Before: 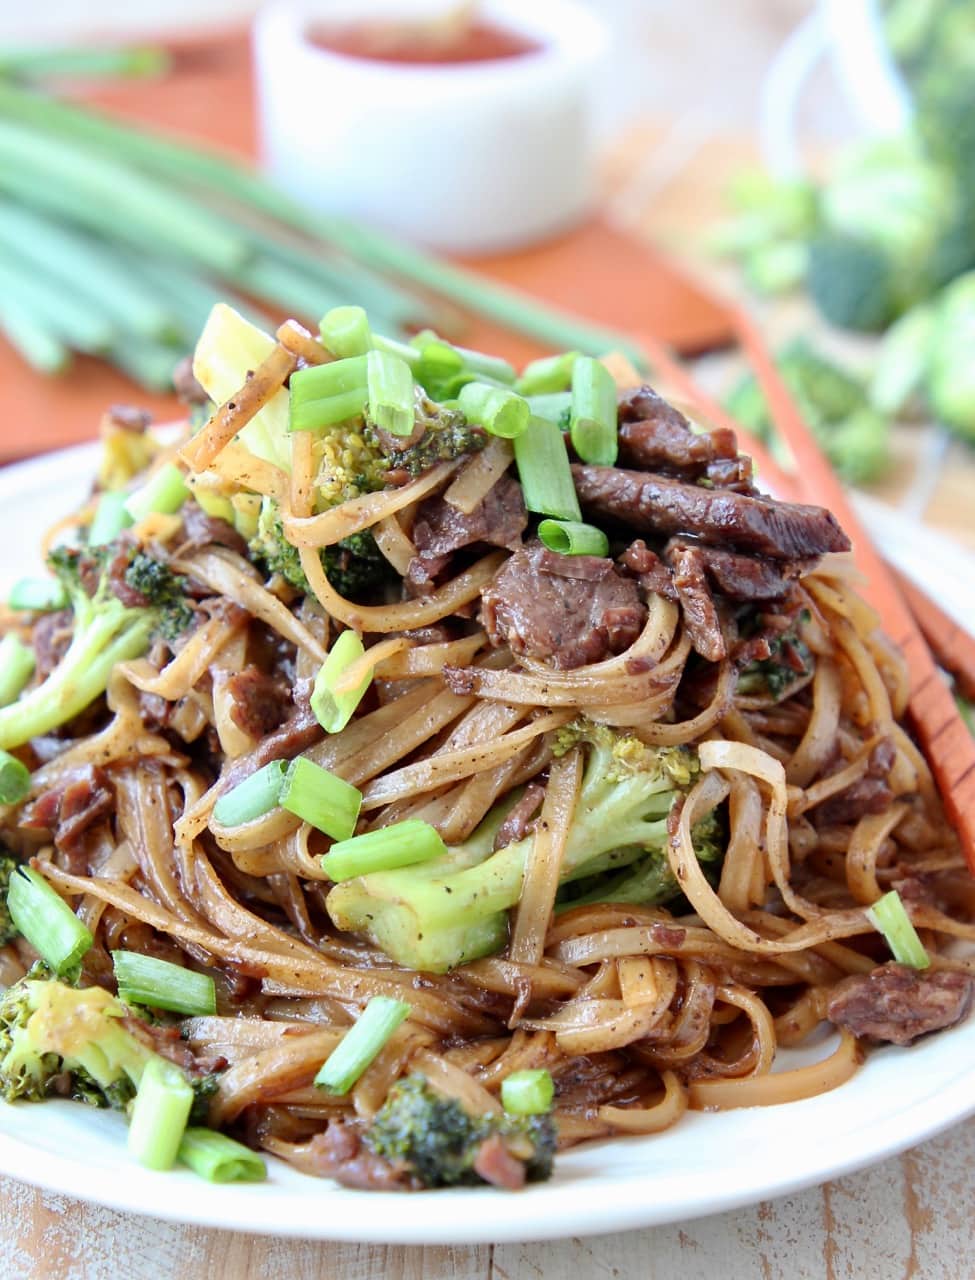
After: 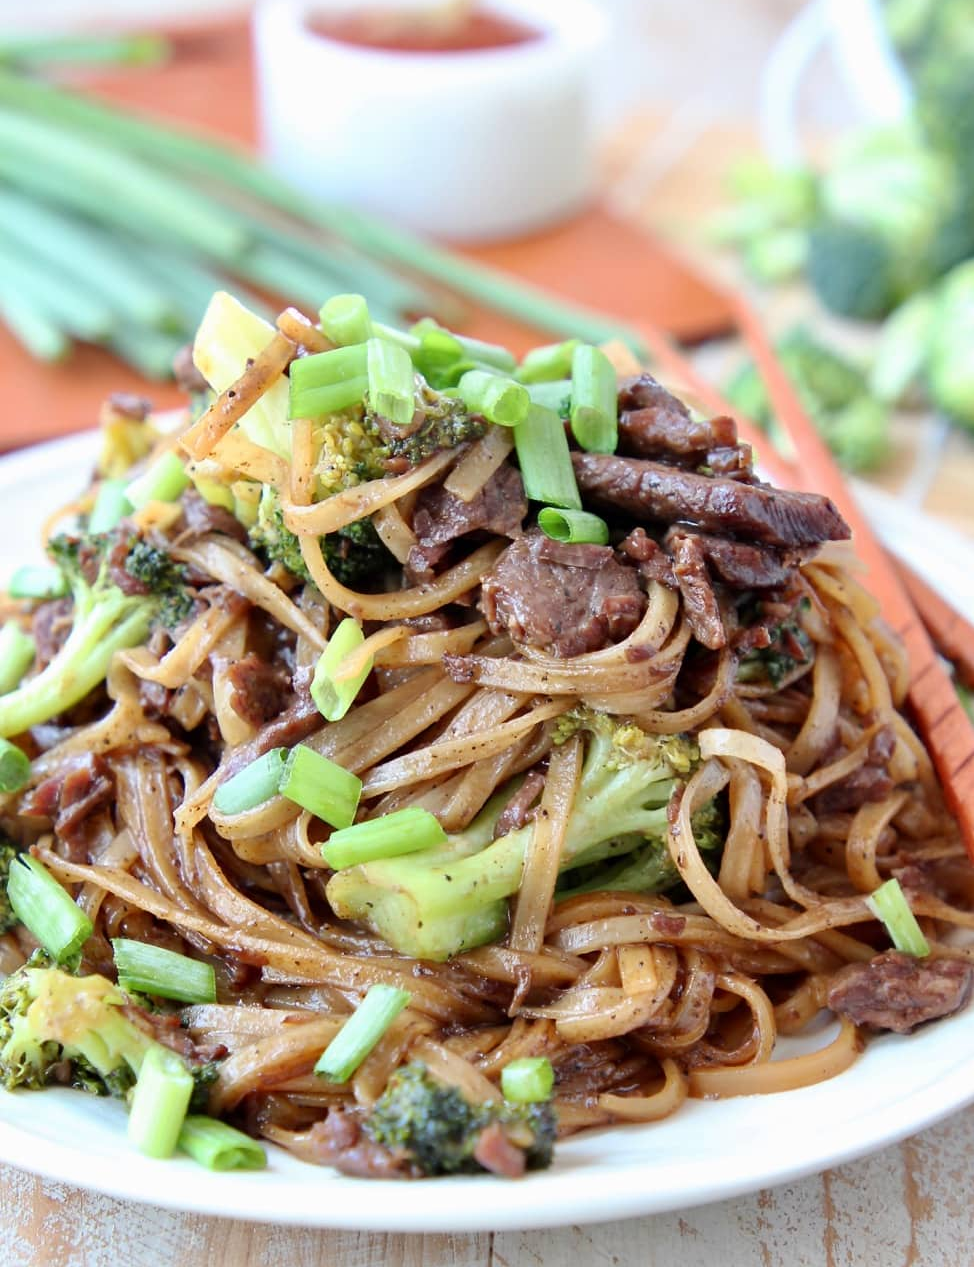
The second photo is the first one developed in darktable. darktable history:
crop: top 0.964%, right 0.07%
